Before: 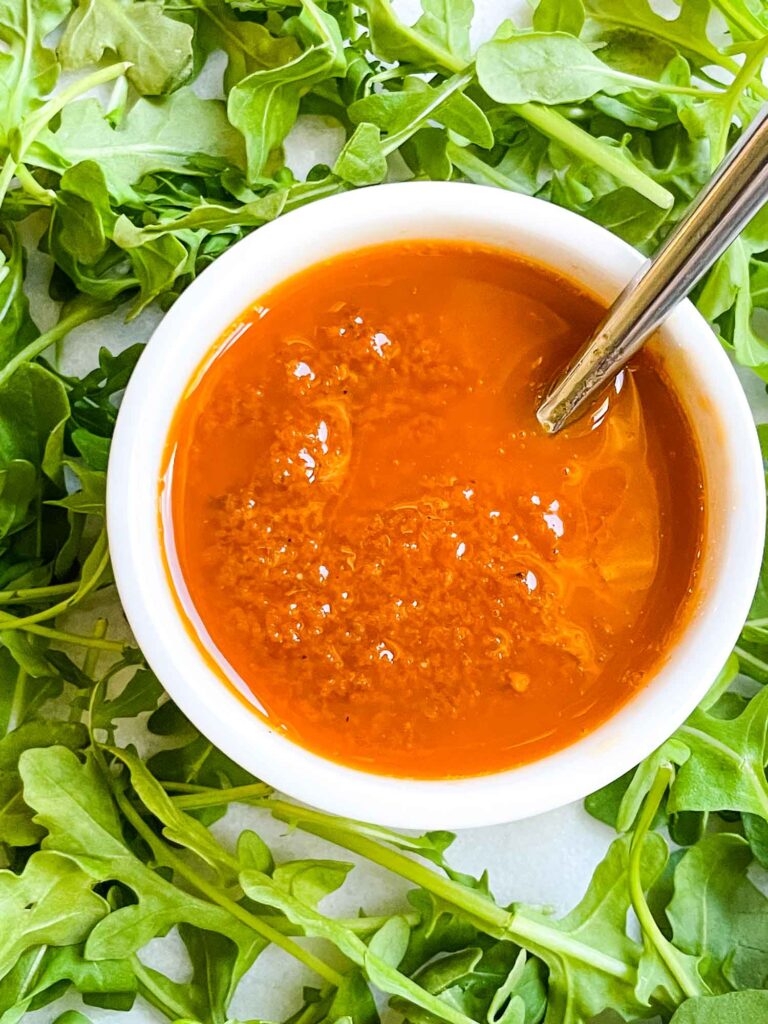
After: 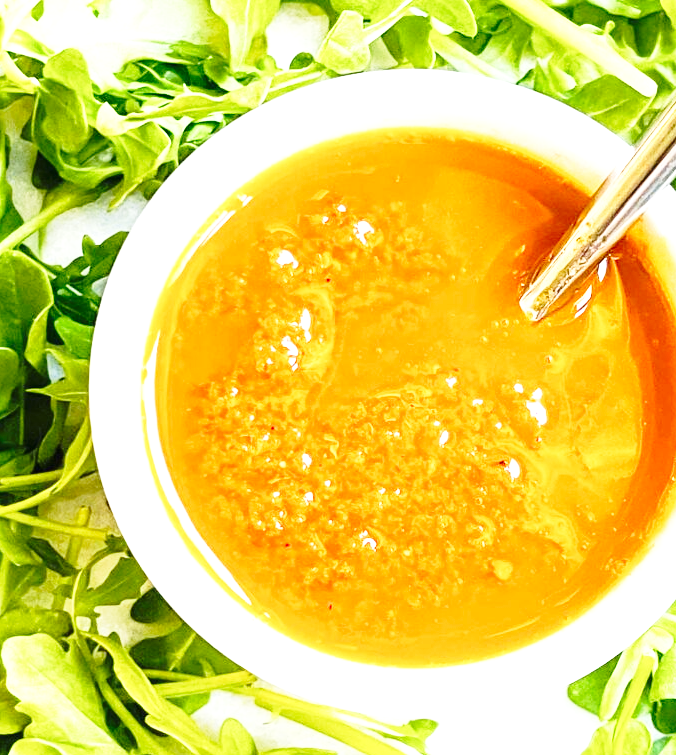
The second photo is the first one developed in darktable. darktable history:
crop and rotate: left 2.326%, top 11.008%, right 9.539%, bottom 15.237%
exposure: black level correction 0, exposure 0.953 EV, compensate highlight preservation false
base curve: curves: ch0 [(0, 0) (0.028, 0.03) (0.121, 0.232) (0.46, 0.748) (0.859, 0.968) (1, 1)], preserve colors none
